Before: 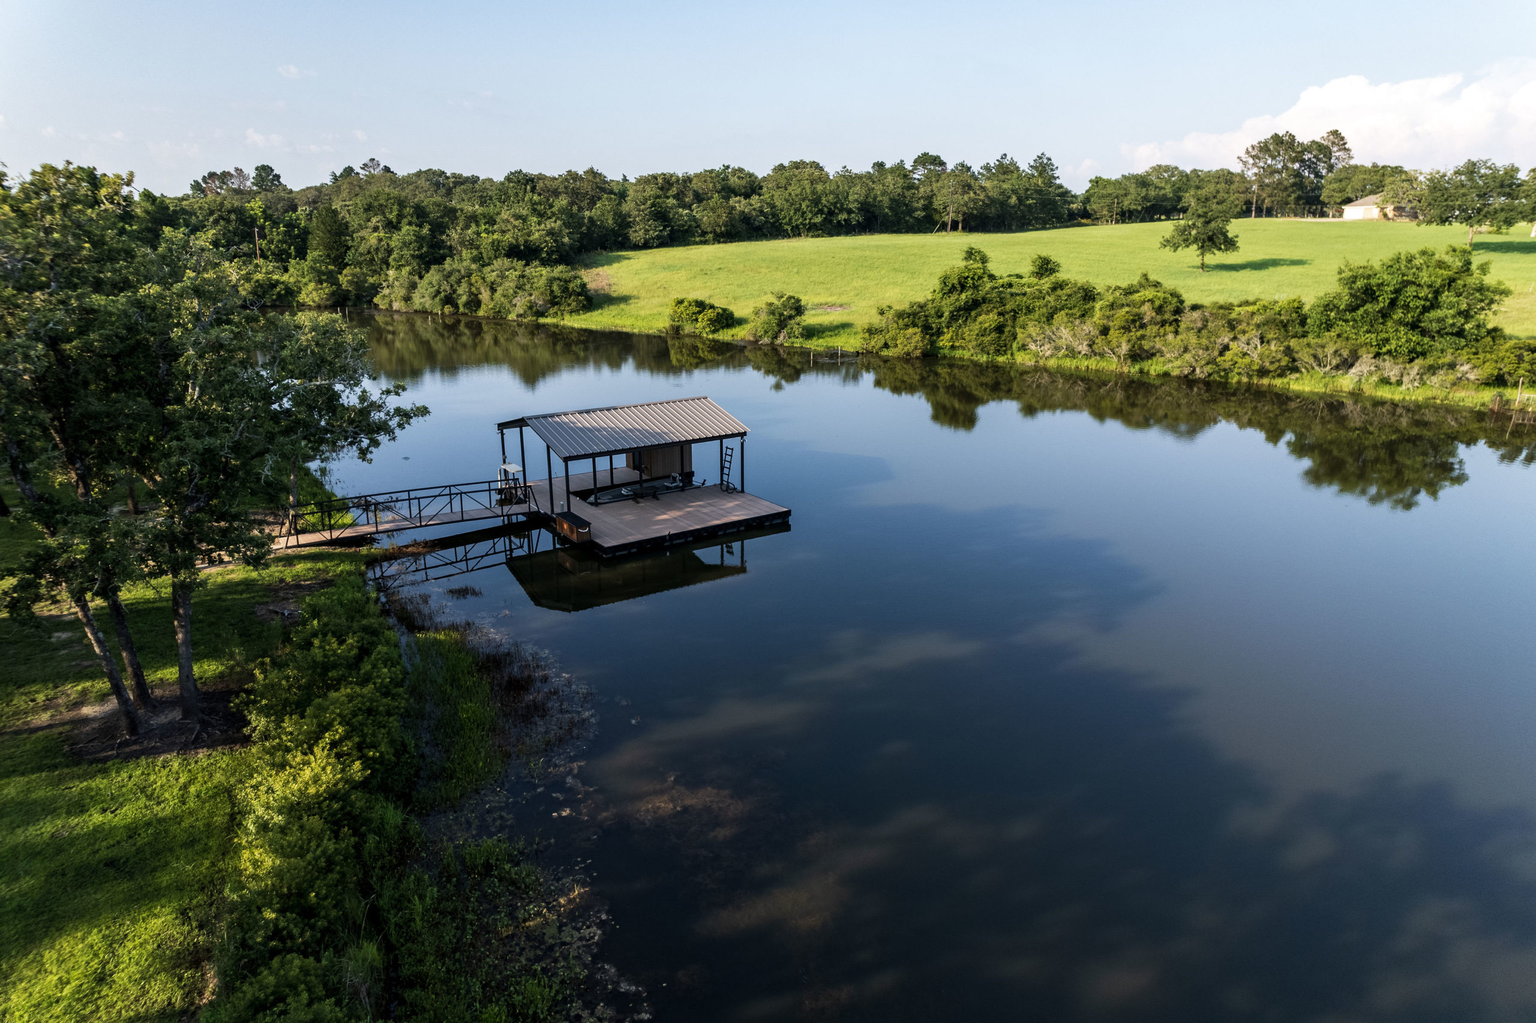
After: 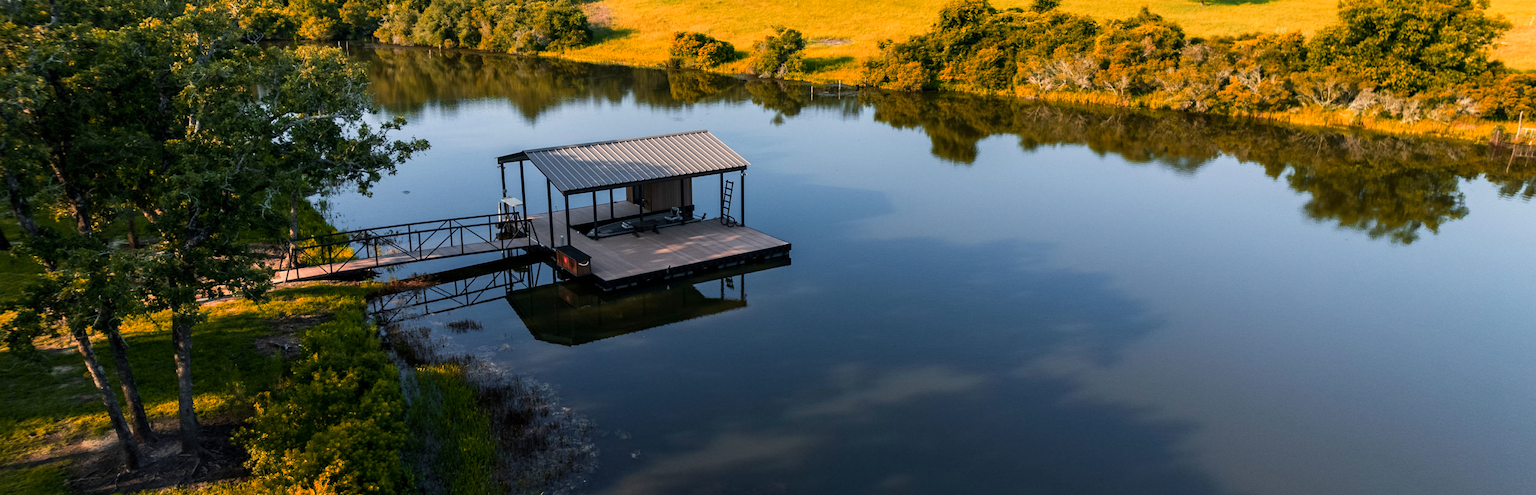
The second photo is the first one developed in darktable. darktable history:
crop and rotate: top 26.056%, bottom 25.543%
color zones: curves: ch1 [(0.24, 0.634) (0.75, 0.5)]; ch2 [(0.253, 0.437) (0.745, 0.491)], mix 102.12%
